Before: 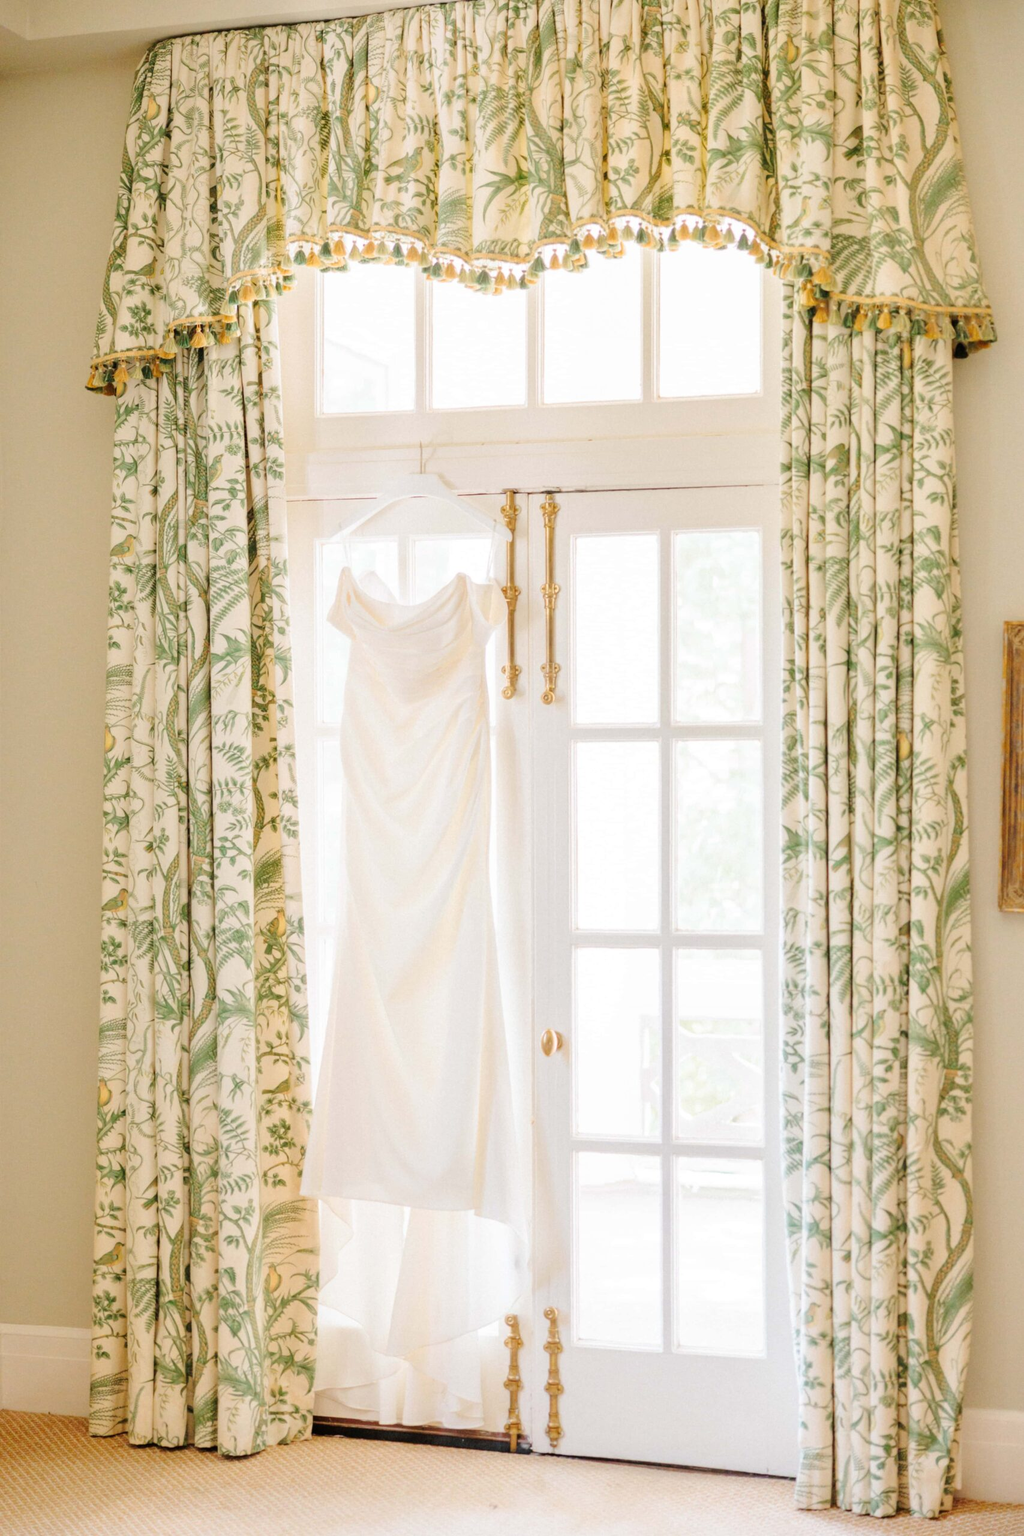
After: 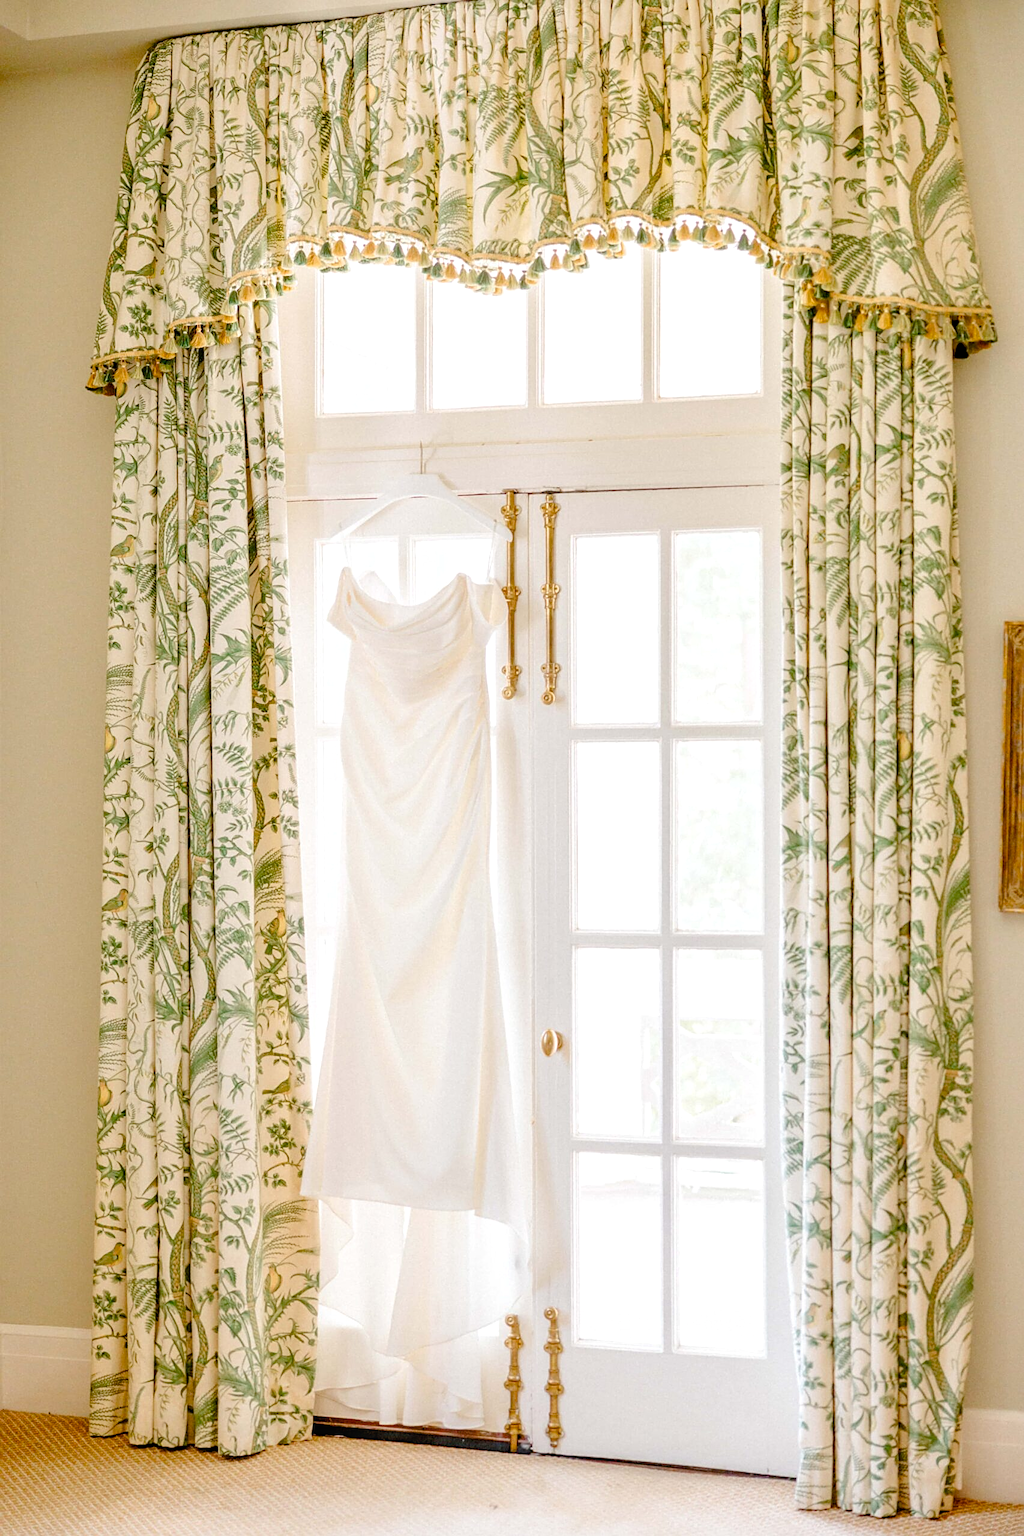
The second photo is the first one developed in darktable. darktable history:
exposure: black level correction 0.004, exposure 0.014 EV, compensate highlight preservation false
color balance rgb: perceptual saturation grading › global saturation 20%, perceptual saturation grading › highlights -25%, perceptual saturation grading › shadows 50%
local contrast: on, module defaults
sharpen: on, module defaults
